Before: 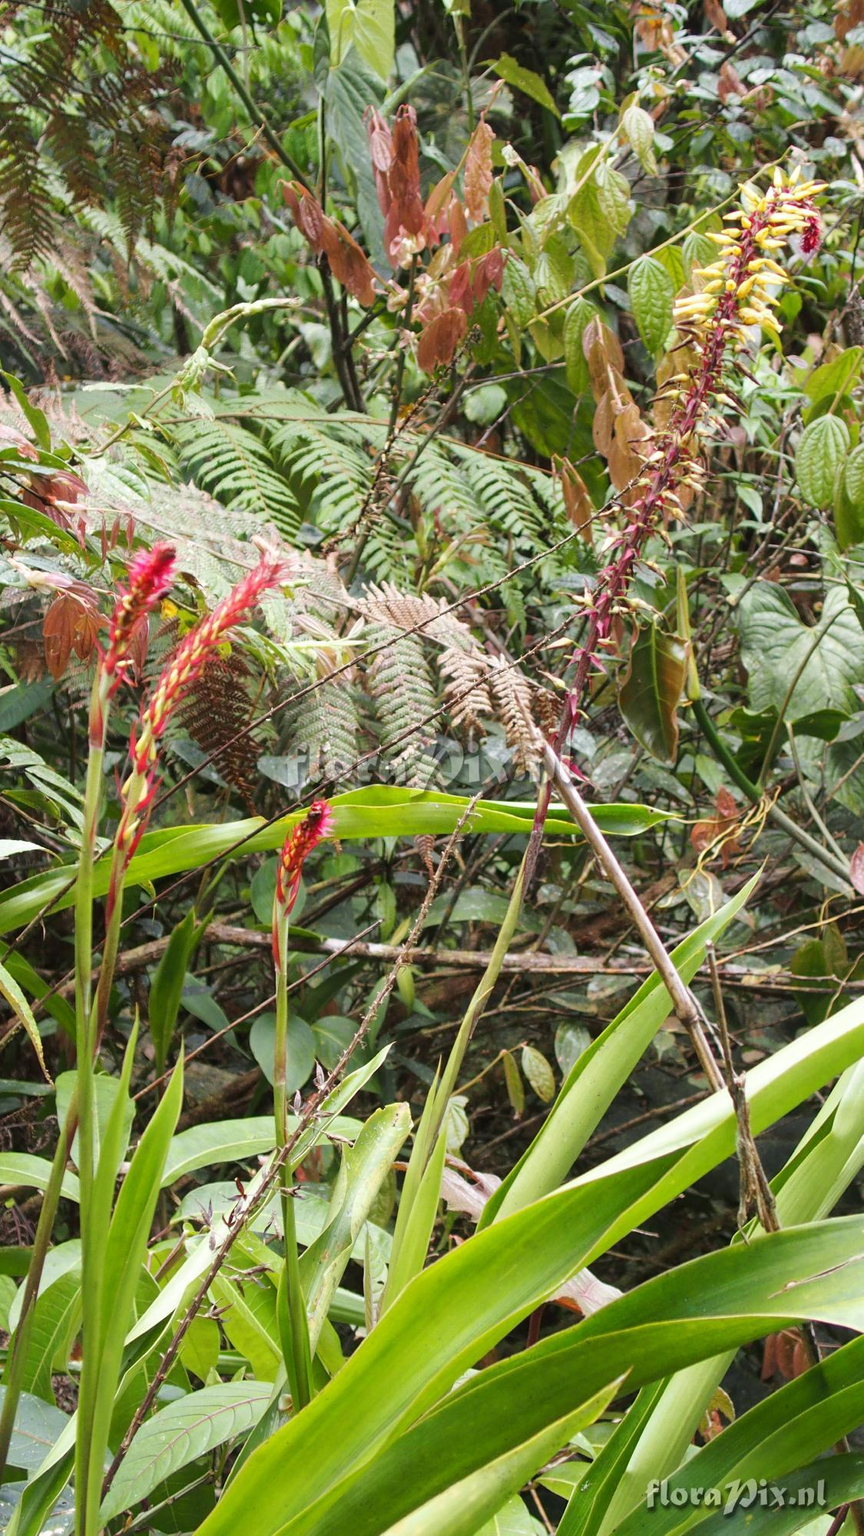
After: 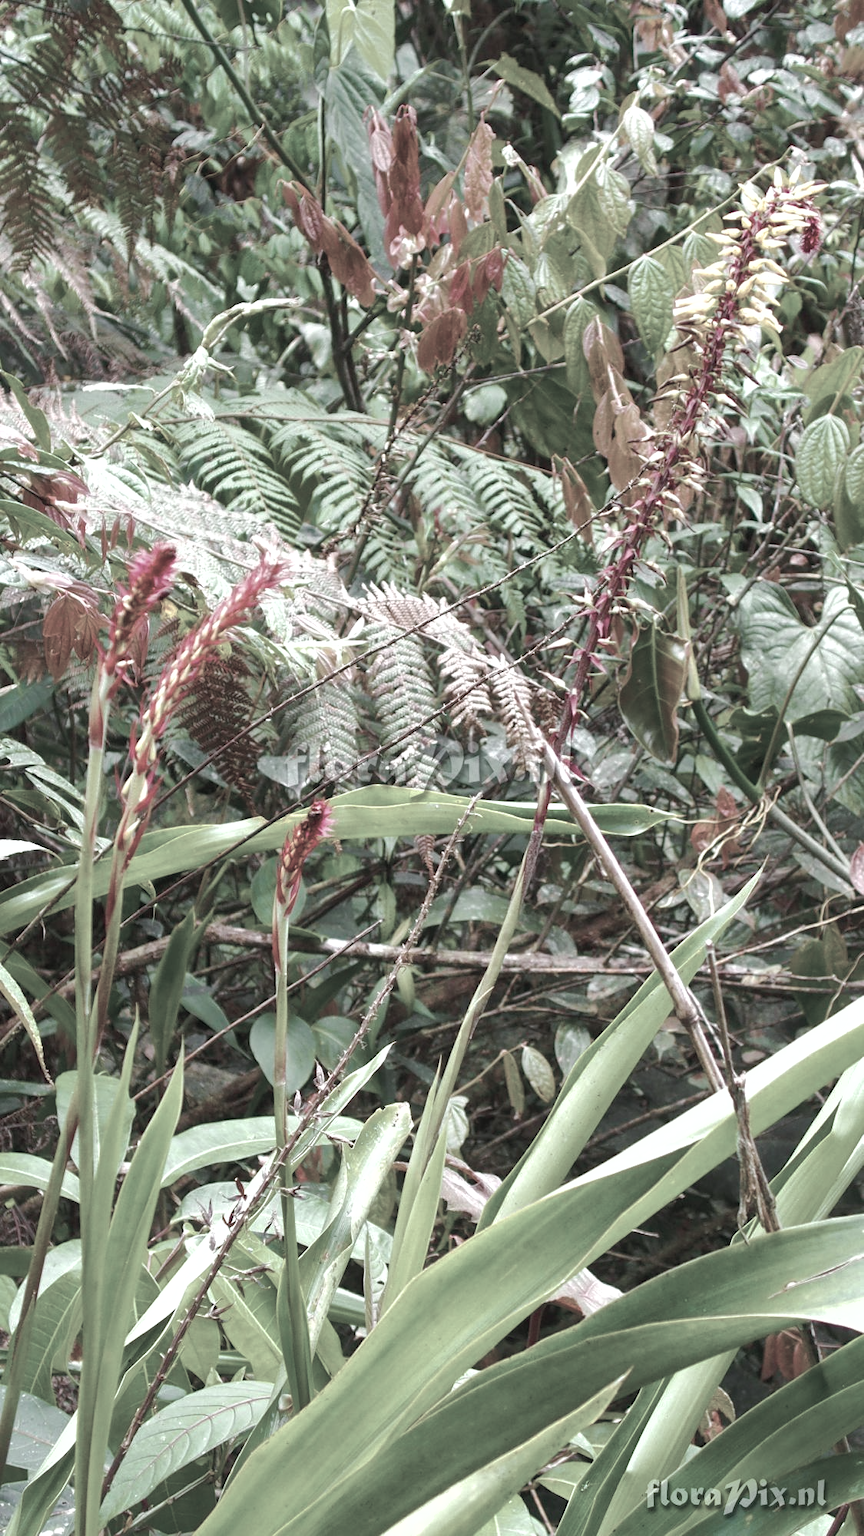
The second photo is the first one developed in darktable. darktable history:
white balance: red 0.983, blue 1.036
color contrast: green-magenta contrast 0.3, blue-yellow contrast 0.15
color balance rgb: linear chroma grading › shadows 10%, linear chroma grading › highlights 10%, linear chroma grading › global chroma 15%, linear chroma grading › mid-tones 15%, perceptual saturation grading › global saturation 40%, perceptual saturation grading › highlights -25%, perceptual saturation grading › mid-tones 35%, perceptual saturation grading › shadows 35%, perceptual brilliance grading › global brilliance 11.29%, global vibrance 11.29%
shadows and highlights: on, module defaults
